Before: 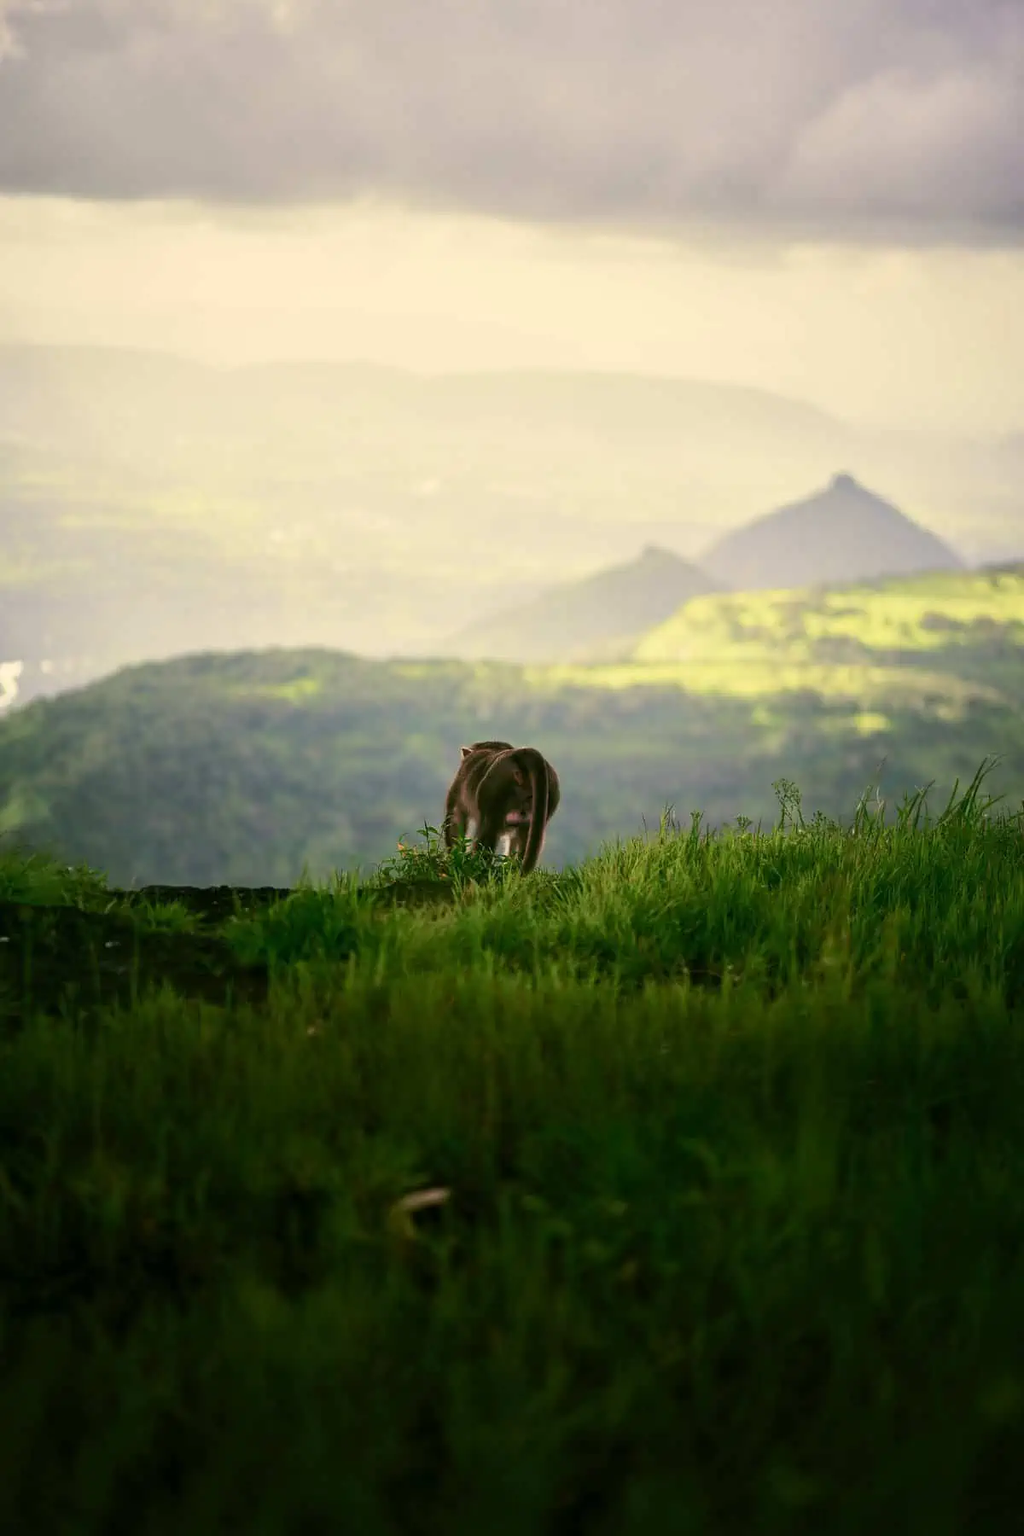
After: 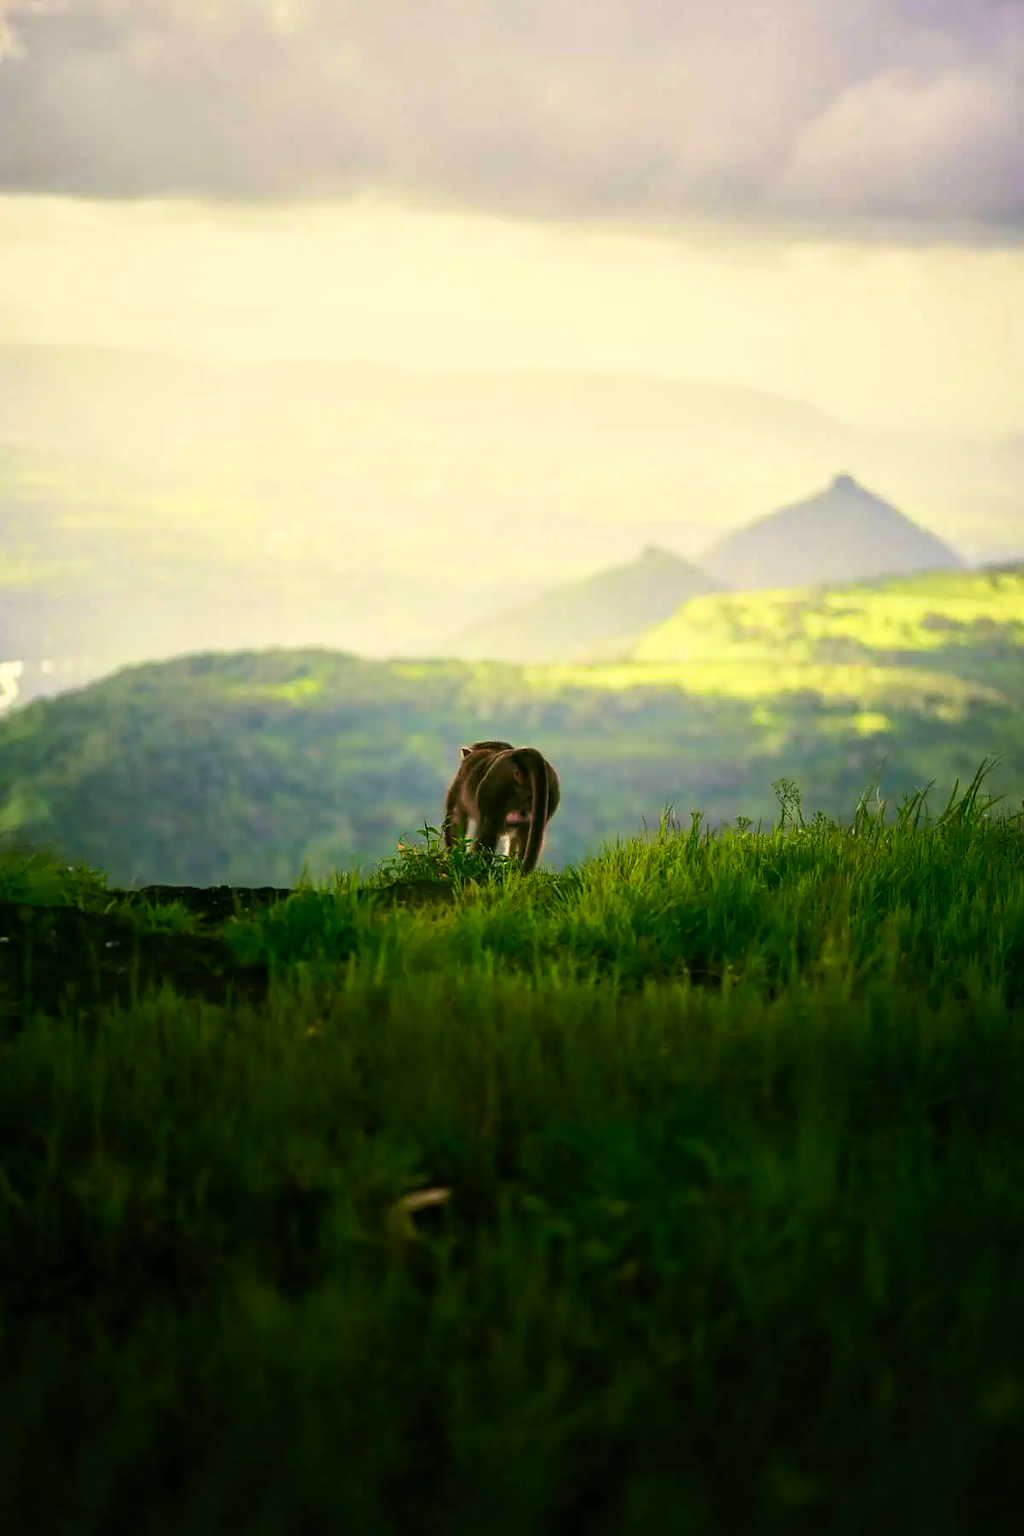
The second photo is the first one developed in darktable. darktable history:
velvia: strength 30%
exposure: exposure 0.131 EV, compensate highlight preservation false
white balance: red 0.978, blue 0.999
color balance: output saturation 120%
rgb curve: curves: ch0 [(0, 0) (0.078, 0.051) (0.929, 0.956) (1, 1)], compensate middle gray true
